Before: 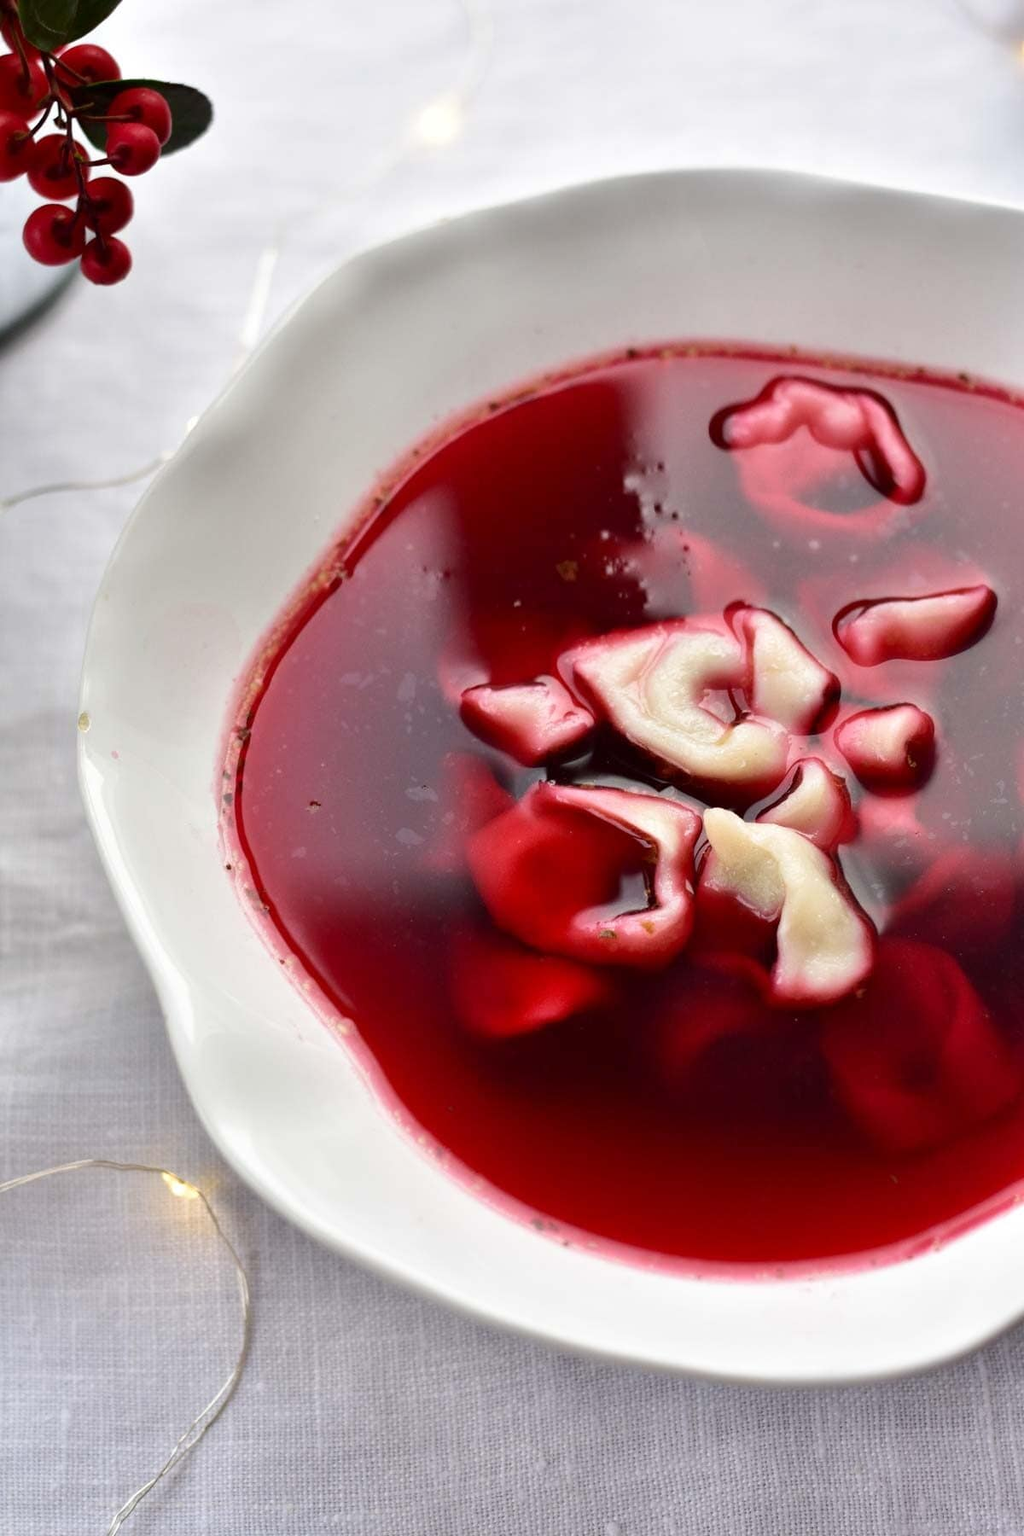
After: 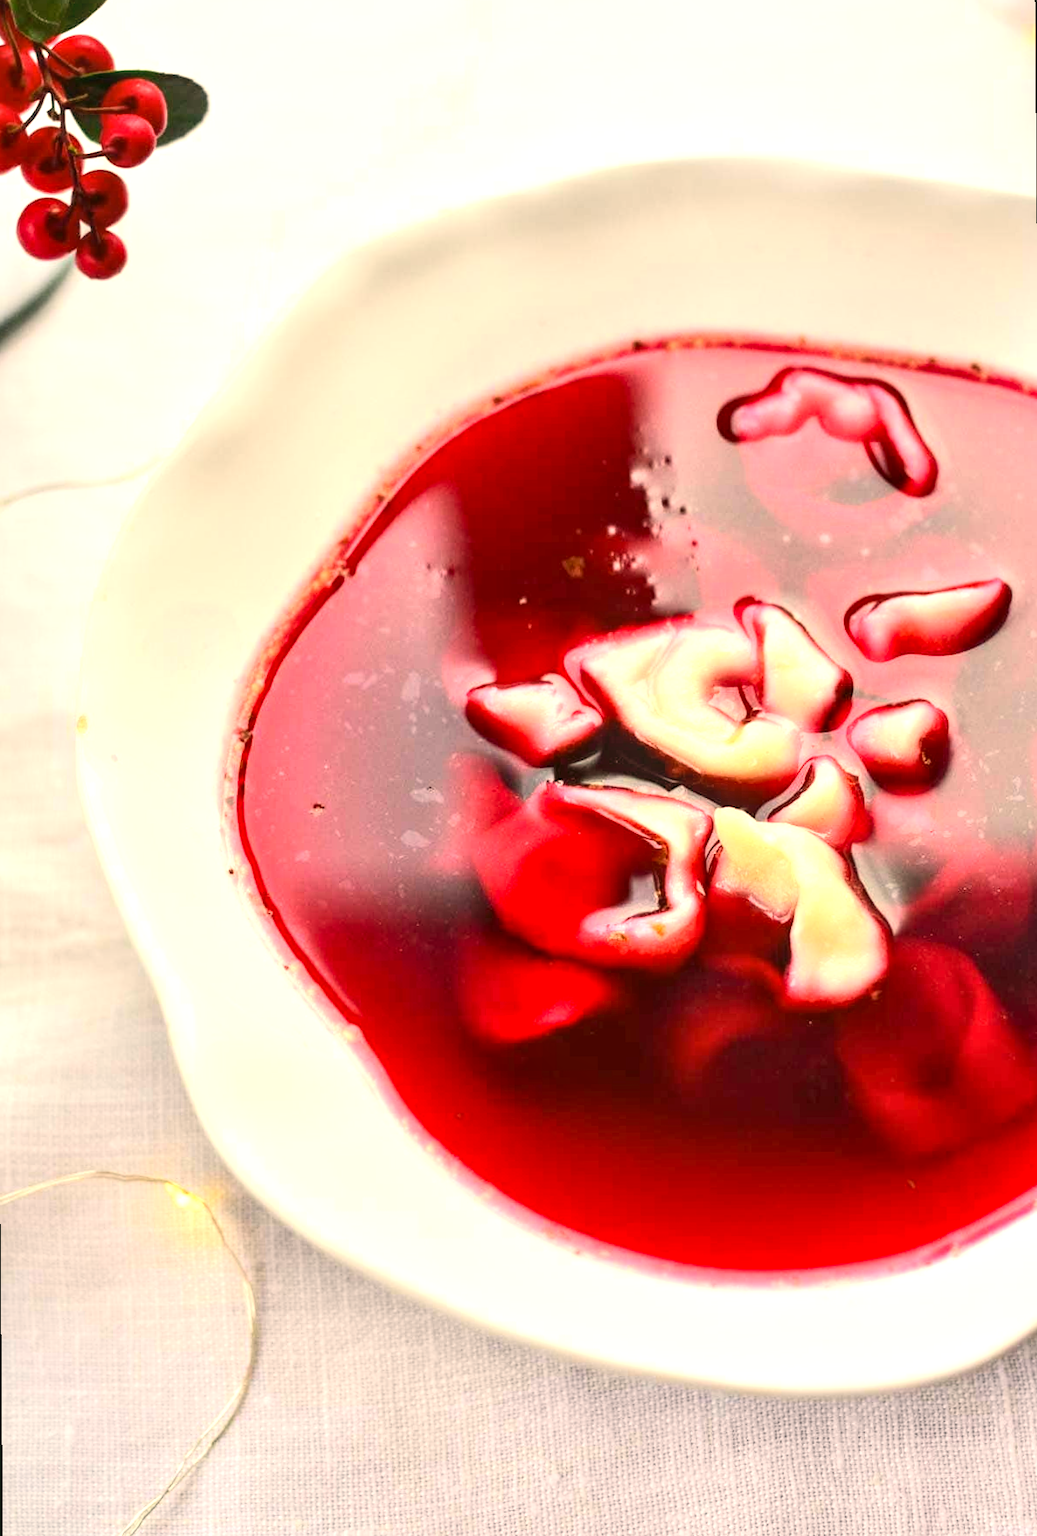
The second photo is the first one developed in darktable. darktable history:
rotate and perspective: rotation -0.45°, automatic cropping original format, crop left 0.008, crop right 0.992, crop top 0.012, crop bottom 0.988
contrast brightness saturation: contrast 0.2, brightness 0.16, saturation 0.22
color correction: highlights a* 4.02, highlights b* 4.98, shadows a* -7.55, shadows b* 4.98
exposure: black level correction 0, exposure 0.9 EV, compensate highlight preservation false
white balance: red 1.029, blue 0.92
local contrast: detail 130%
